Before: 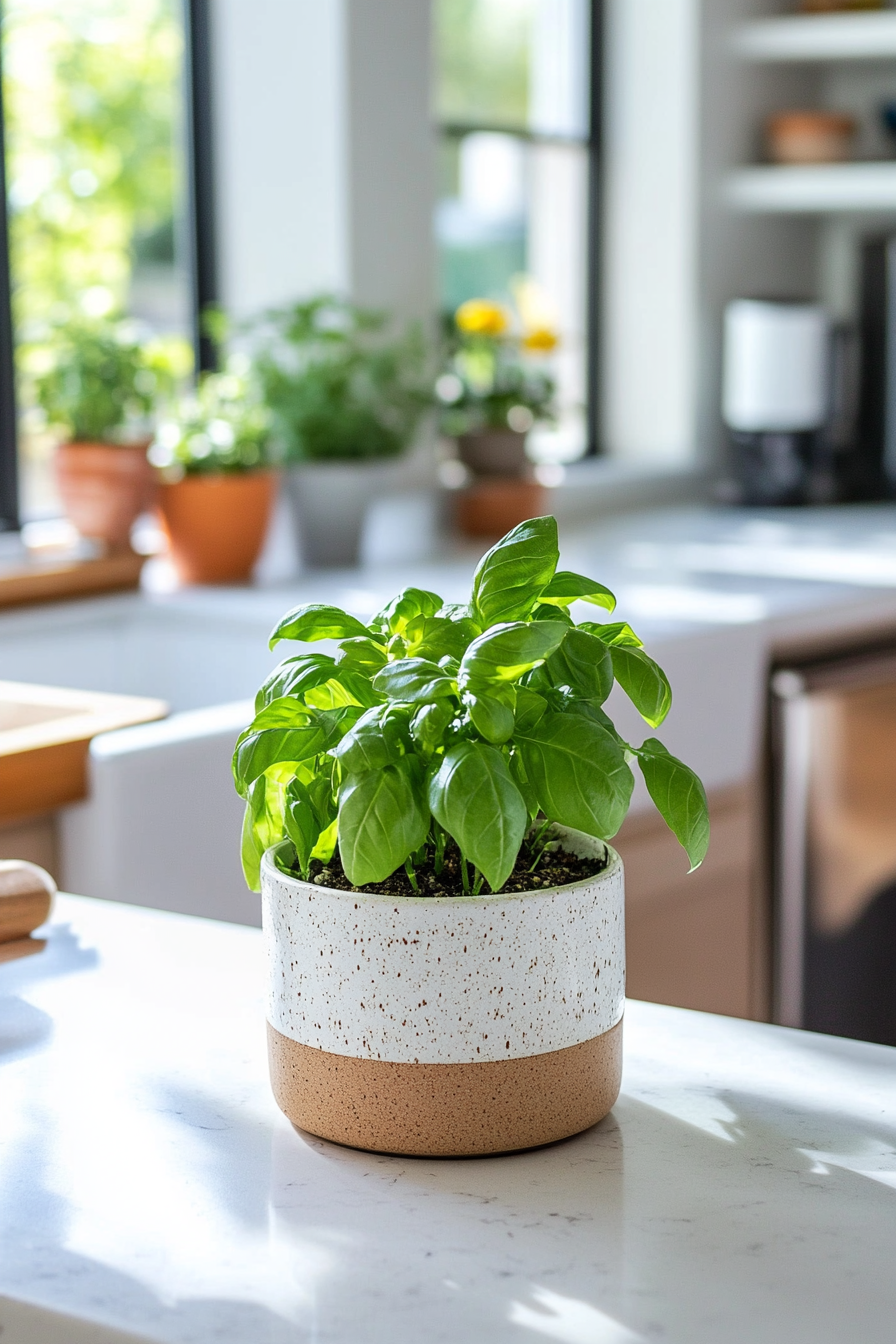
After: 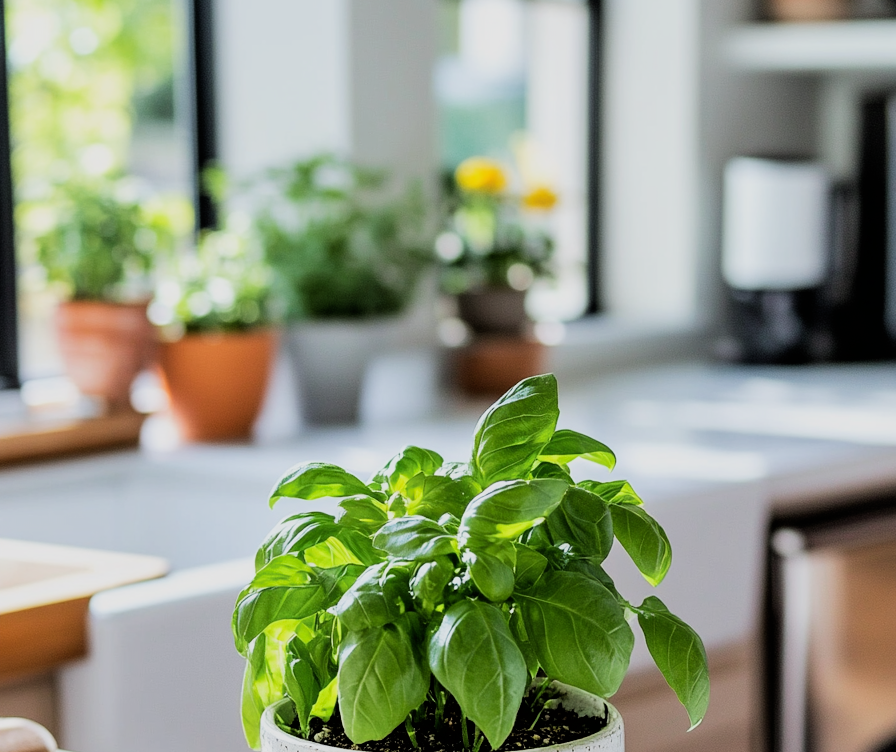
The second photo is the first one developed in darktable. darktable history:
crop and rotate: top 10.623%, bottom 33.363%
filmic rgb: black relative exposure -5.01 EV, white relative exposure 4 EV, hardness 2.89, contrast 1.297, highlights saturation mix -28.78%, iterations of high-quality reconstruction 0
